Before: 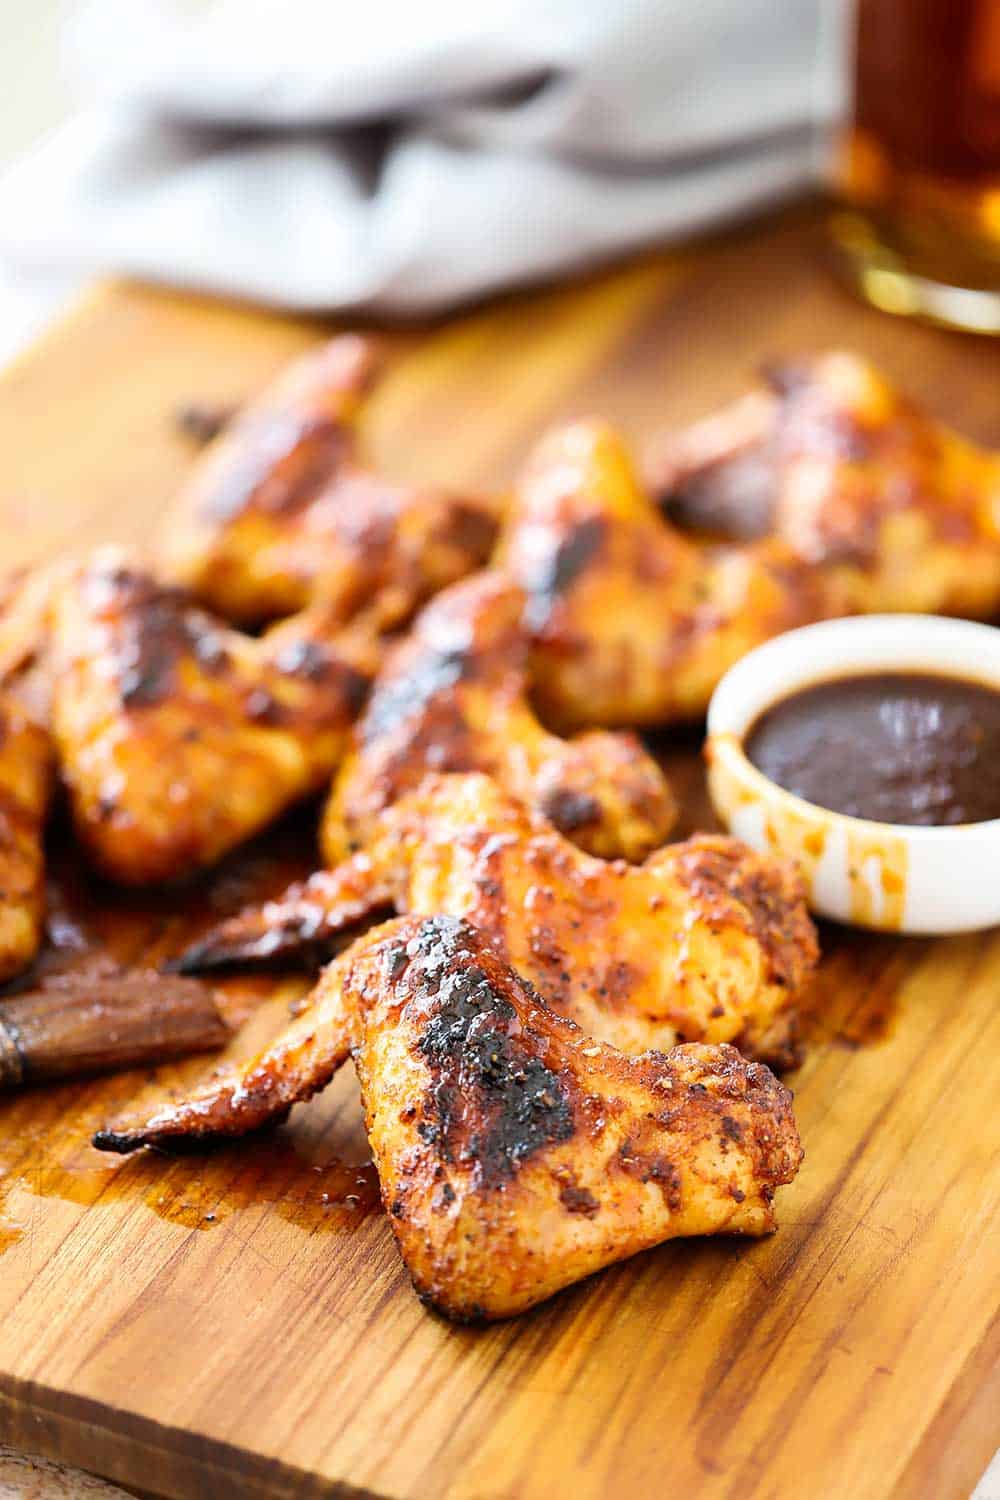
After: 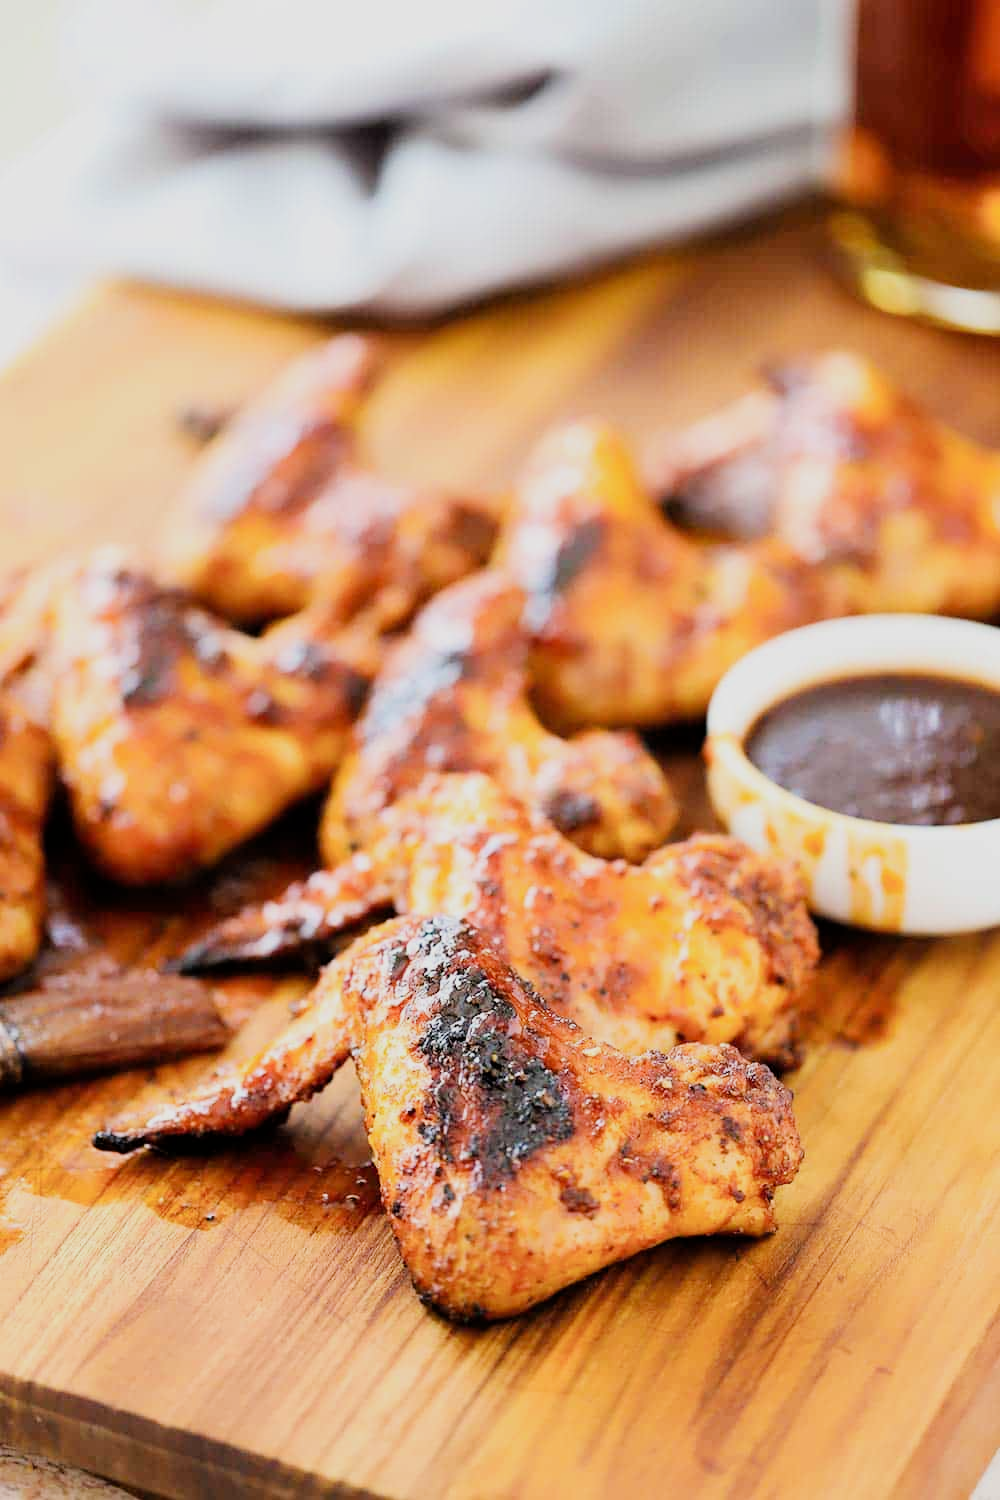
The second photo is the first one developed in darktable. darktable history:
exposure: black level correction 0, exposure 0.498 EV, compensate highlight preservation false
filmic rgb: black relative exposure -7.65 EV, white relative exposure 4.56 EV, threshold 2.96 EV, hardness 3.61, enable highlight reconstruction true
